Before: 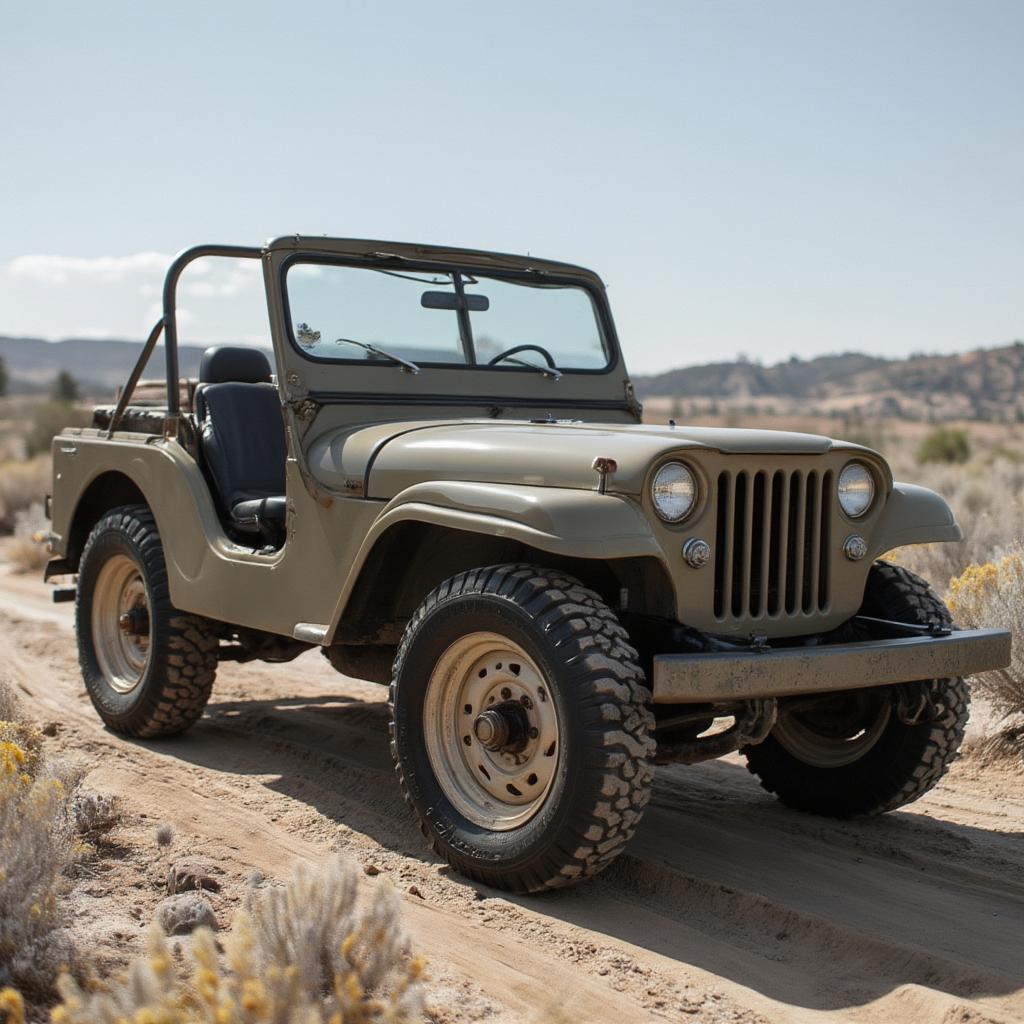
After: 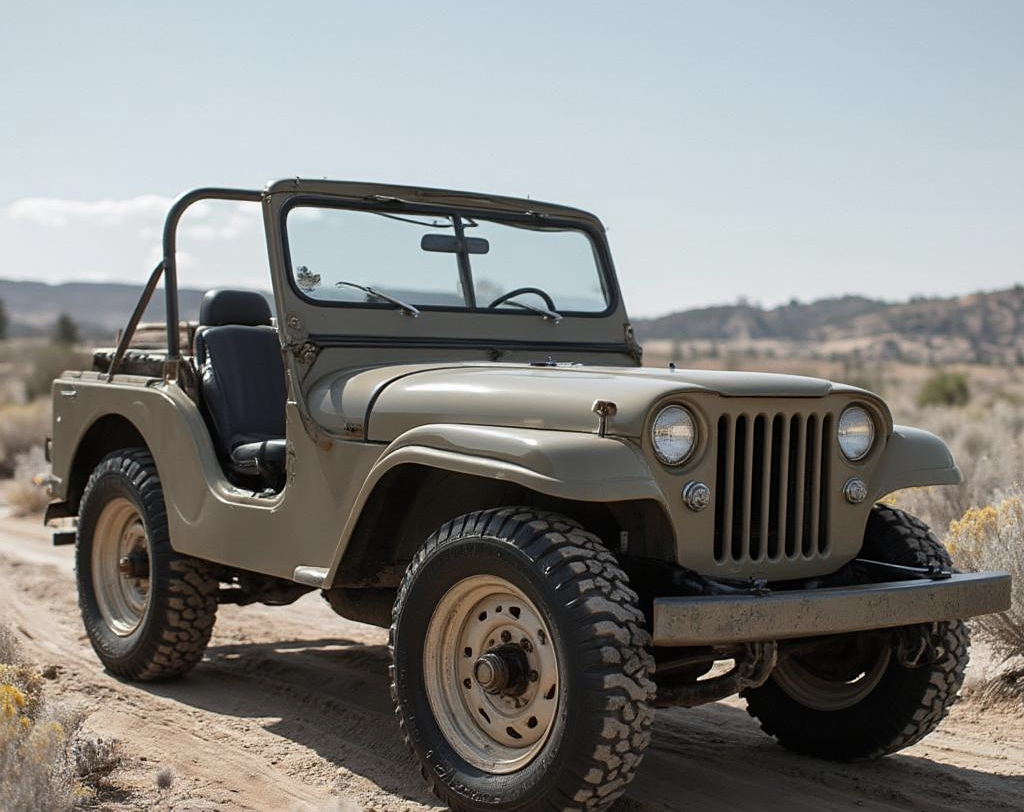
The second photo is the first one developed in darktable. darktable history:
color correction: highlights b* -0.021, saturation 0.85
sharpen: amount 0.205
crop and rotate: top 5.663%, bottom 14.994%
